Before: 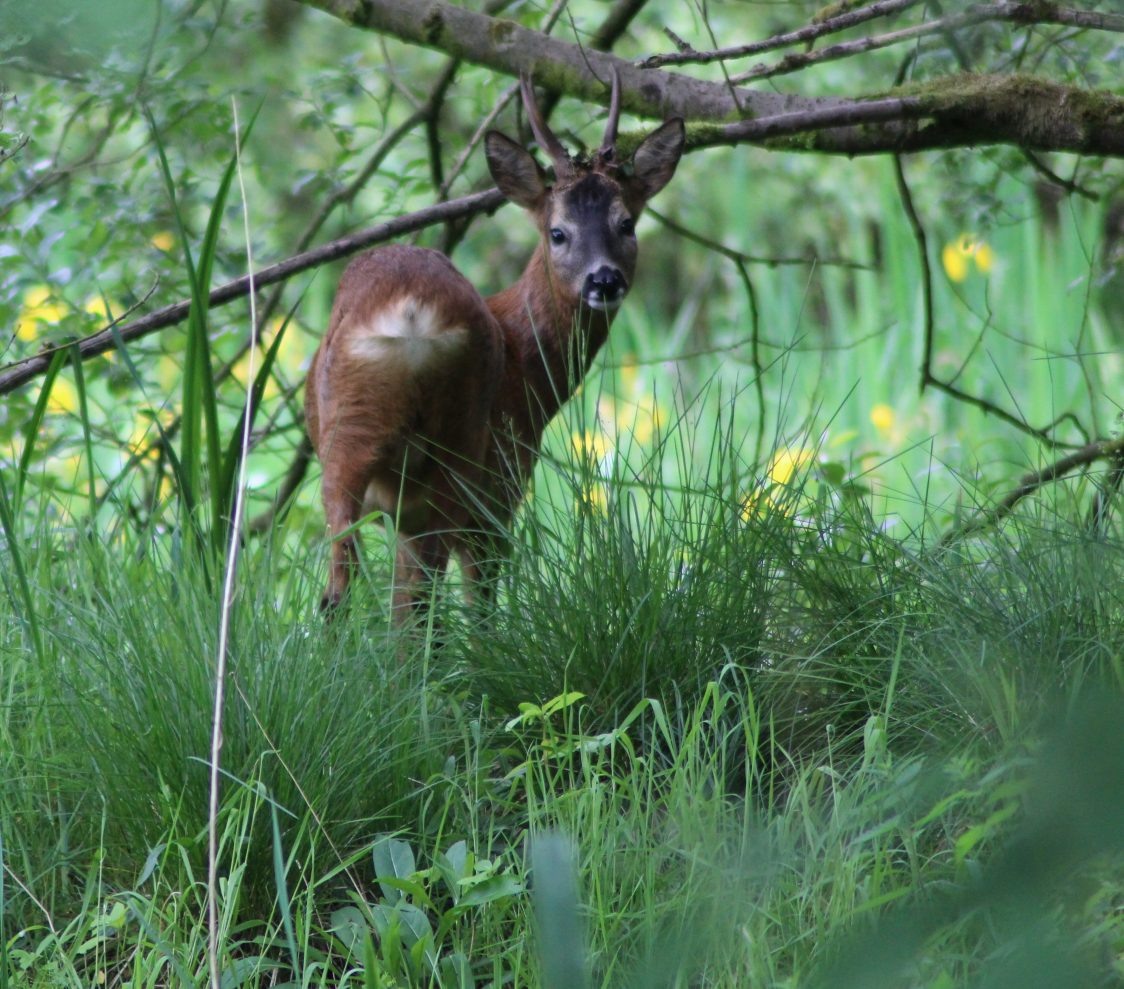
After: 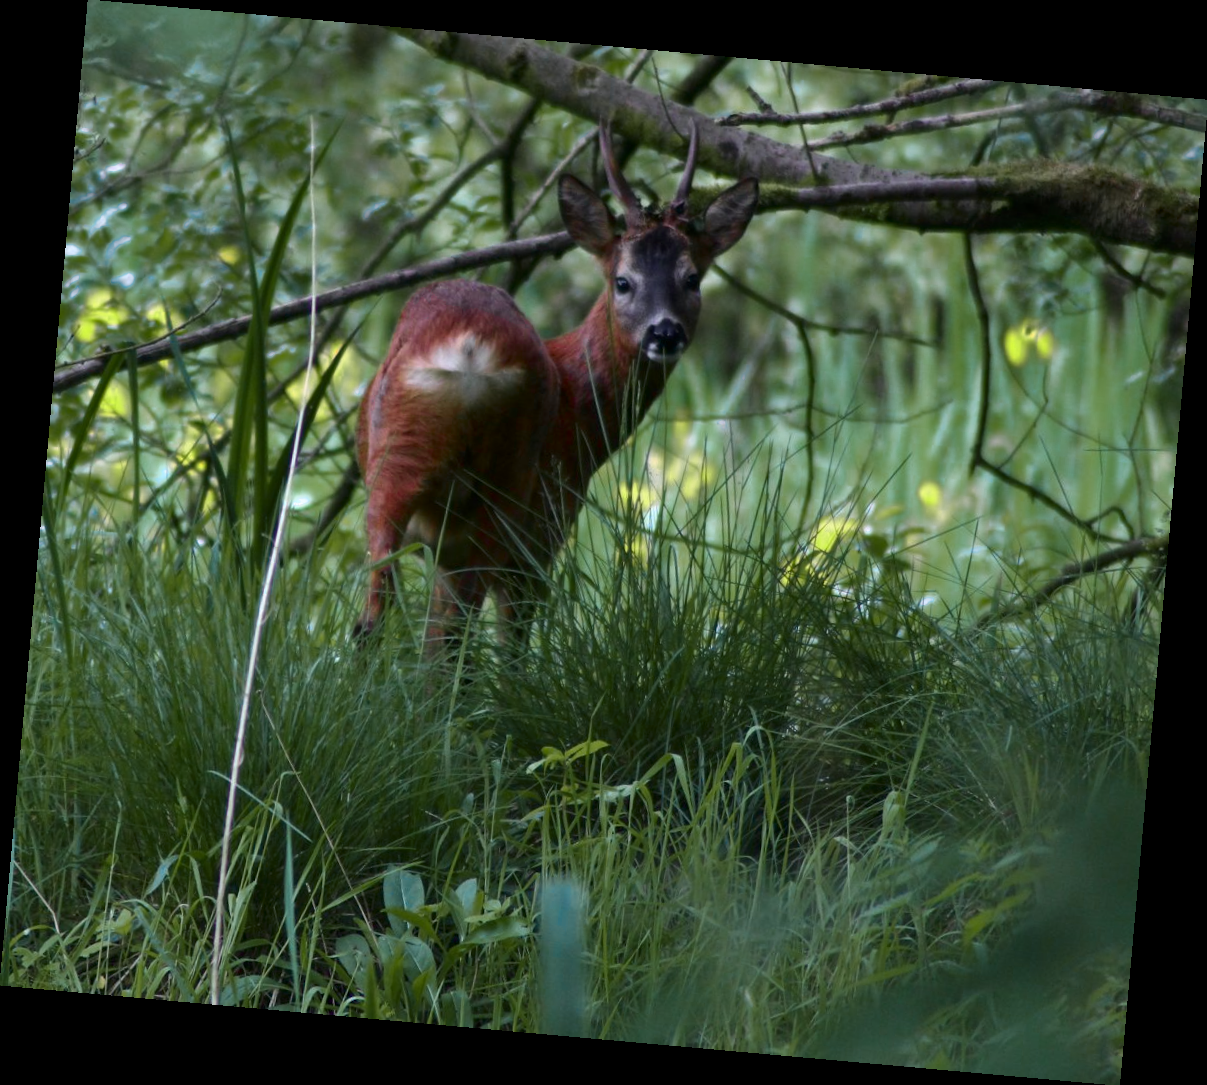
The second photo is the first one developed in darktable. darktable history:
rotate and perspective: rotation 5.12°, automatic cropping off
color zones: curves: ch0 [(0, 0.533) (0.126, 0.533) (0.234, 0.533) (0.368, 0.357) (0.5, 0.5) (0.625, 0.5) (0.74, 0.637) (0.875, 0.5)]; ch1 [(0.004, 0.708) (0.129, 0.662) (0.25, 0.5) (0.375, 0.331) (0.496, 0.396) (0.625, 0.649) (0.739, 0.26) (0.875, 0.5) (1, 0.478)]; ch2 [(0, 0.409) (0.132, 0.403) (0.236, 0.558) (0.379, 0.448) (0.5, 0.5) (0.625, 0.5) (0.691, 0.39) (0.875, 0.5)]
contrast brightness saturation: contrast 0.07, brightness -0.14, saturation 0.11
